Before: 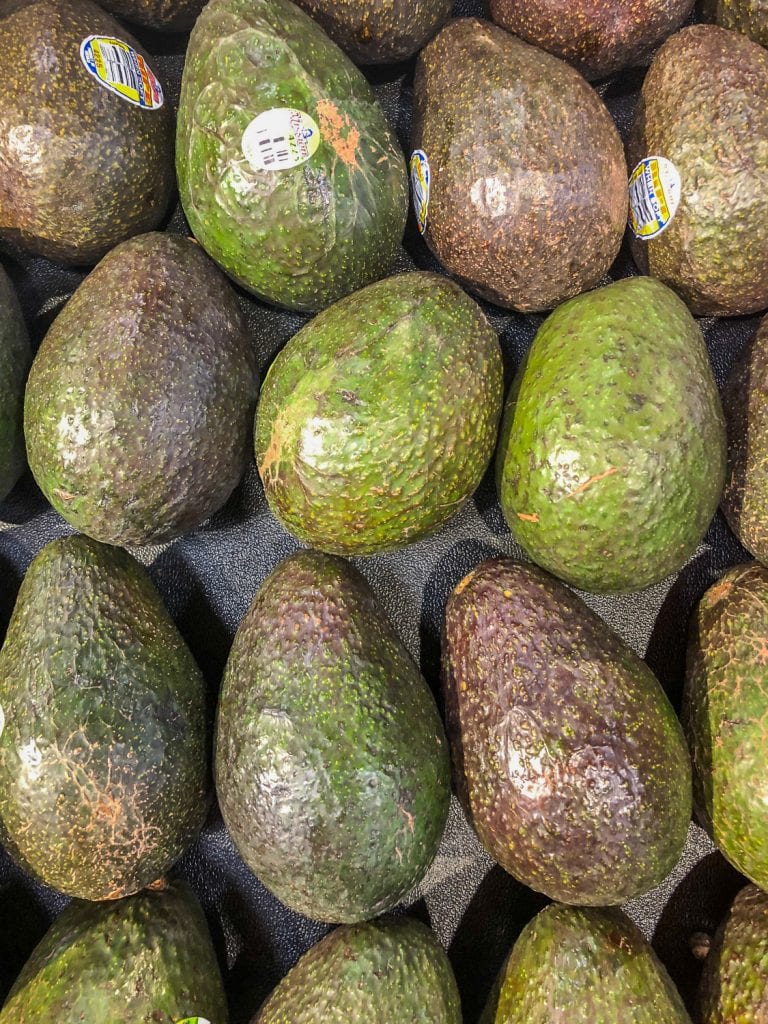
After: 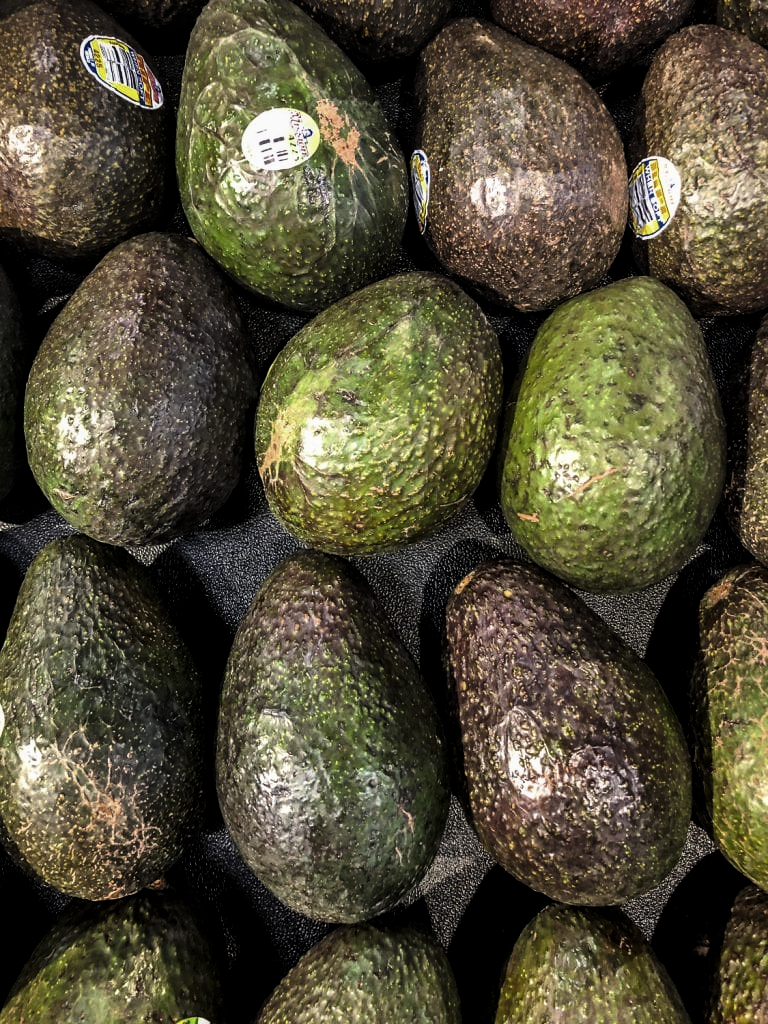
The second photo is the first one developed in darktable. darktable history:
filmic rgb: white relative exposure 2.45 EV, hardness 6.33
white balance: emerald 1
levels: mode automatic, black 8.58%, gray 59.42%, levels [0, 0.445, 1]
